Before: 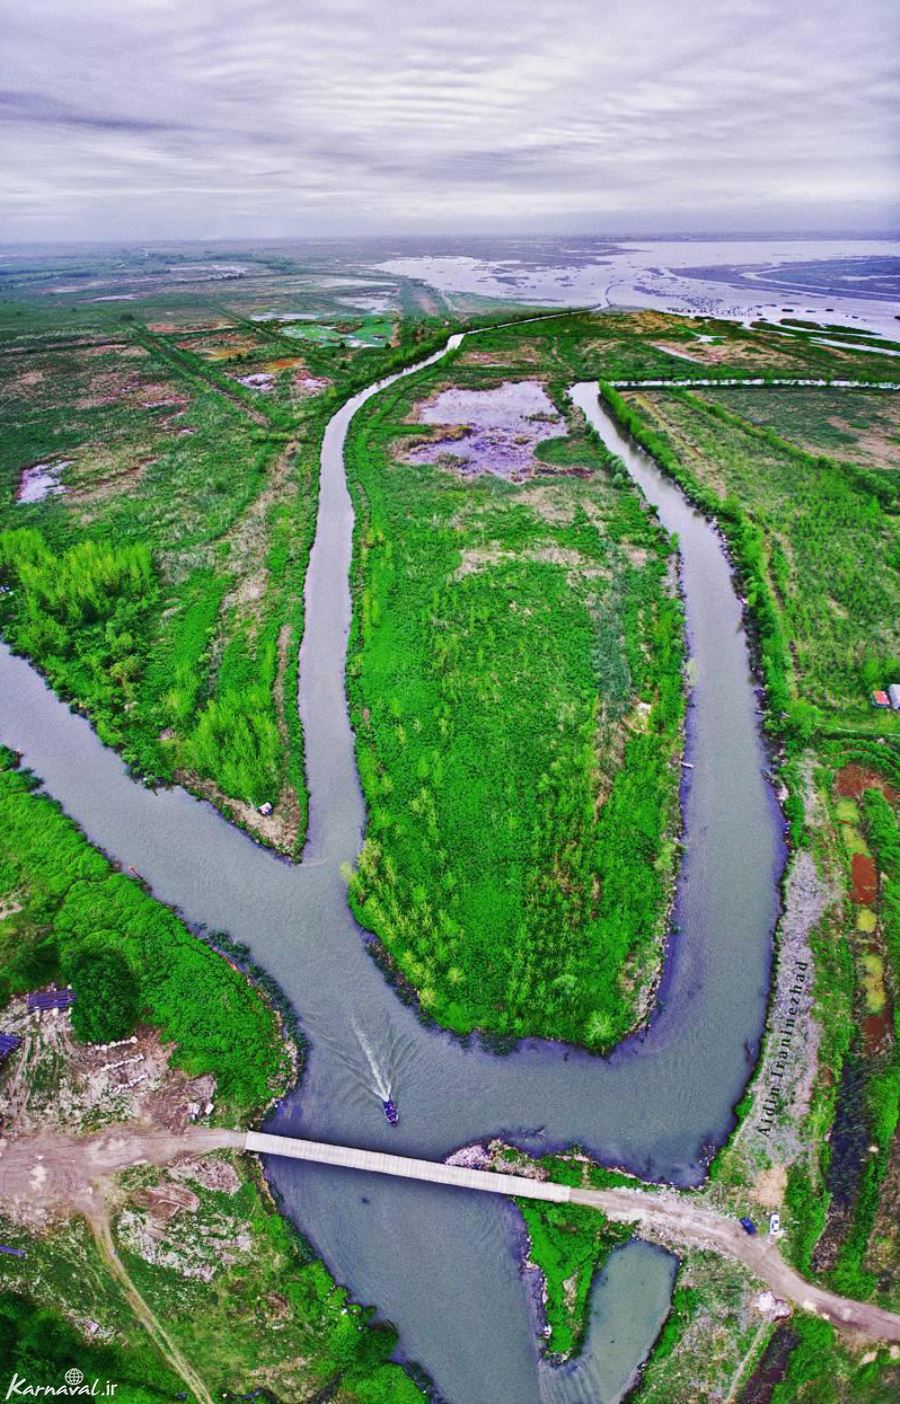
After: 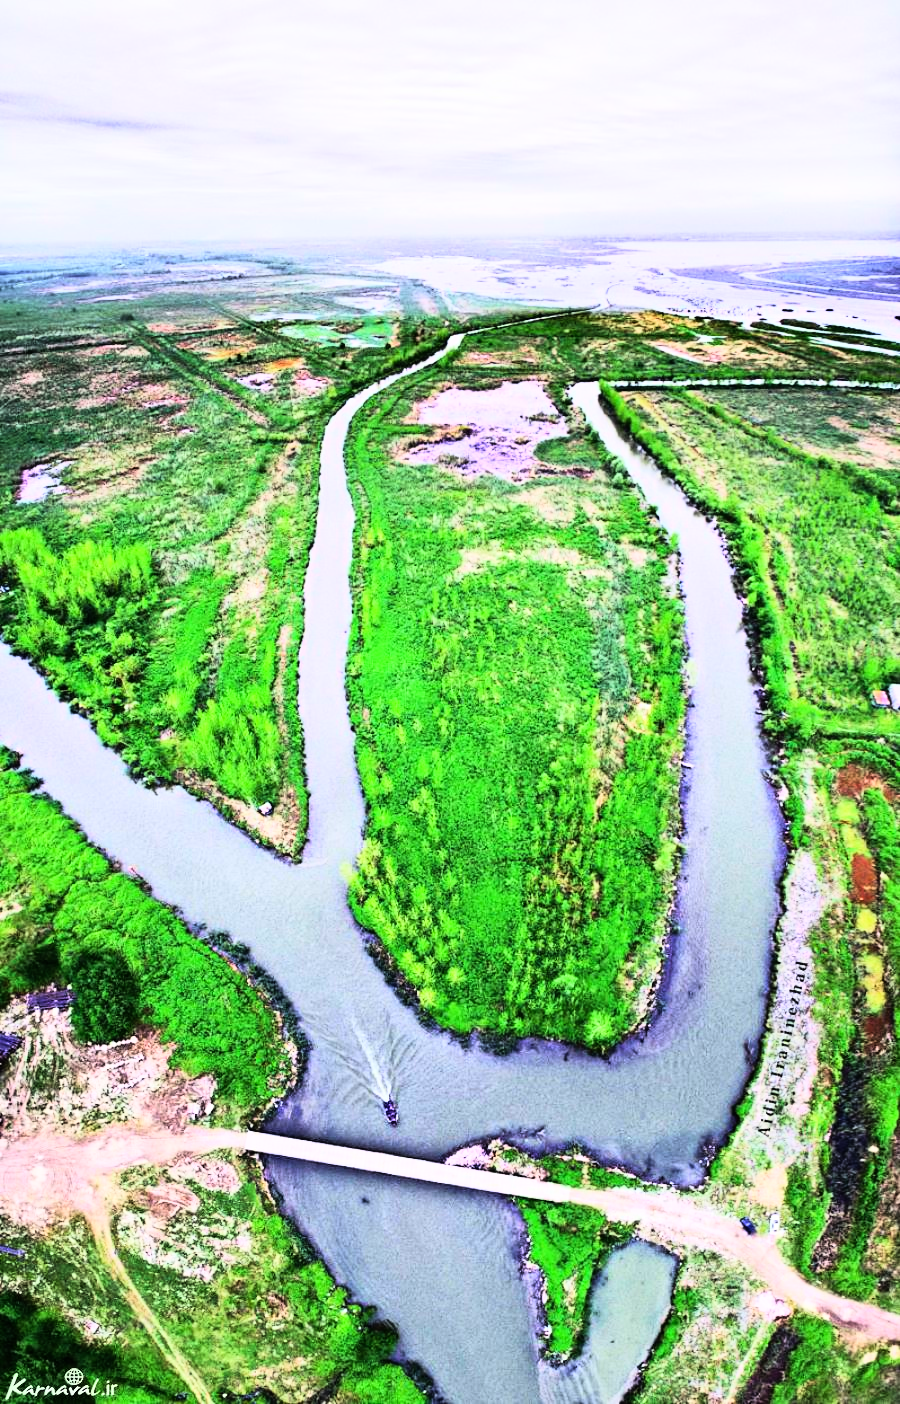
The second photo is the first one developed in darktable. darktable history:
tone equalizer: on, module defaults
rgb curve: curves: ch0 [(0, 0) (0.21, 0.15) (0.24, 0.21) (0.5, 0.75) (0.75, 0.96) (0.89, 0.99) (1, 1)]; ch1 [(0, 0.02) (0.21, 0.13) (0.25, 0.2) (0.5, 0.67) (0.75, 0.9) (0.89, 0.97) (1, 1)]; ch2 [(0, 0.02) (0.21, 0.13) (0.25, 0.2) (0.5, 0.67) (0.75, 0.9) (0.89, 0.97) (1, 1)], compensate middle gray true
